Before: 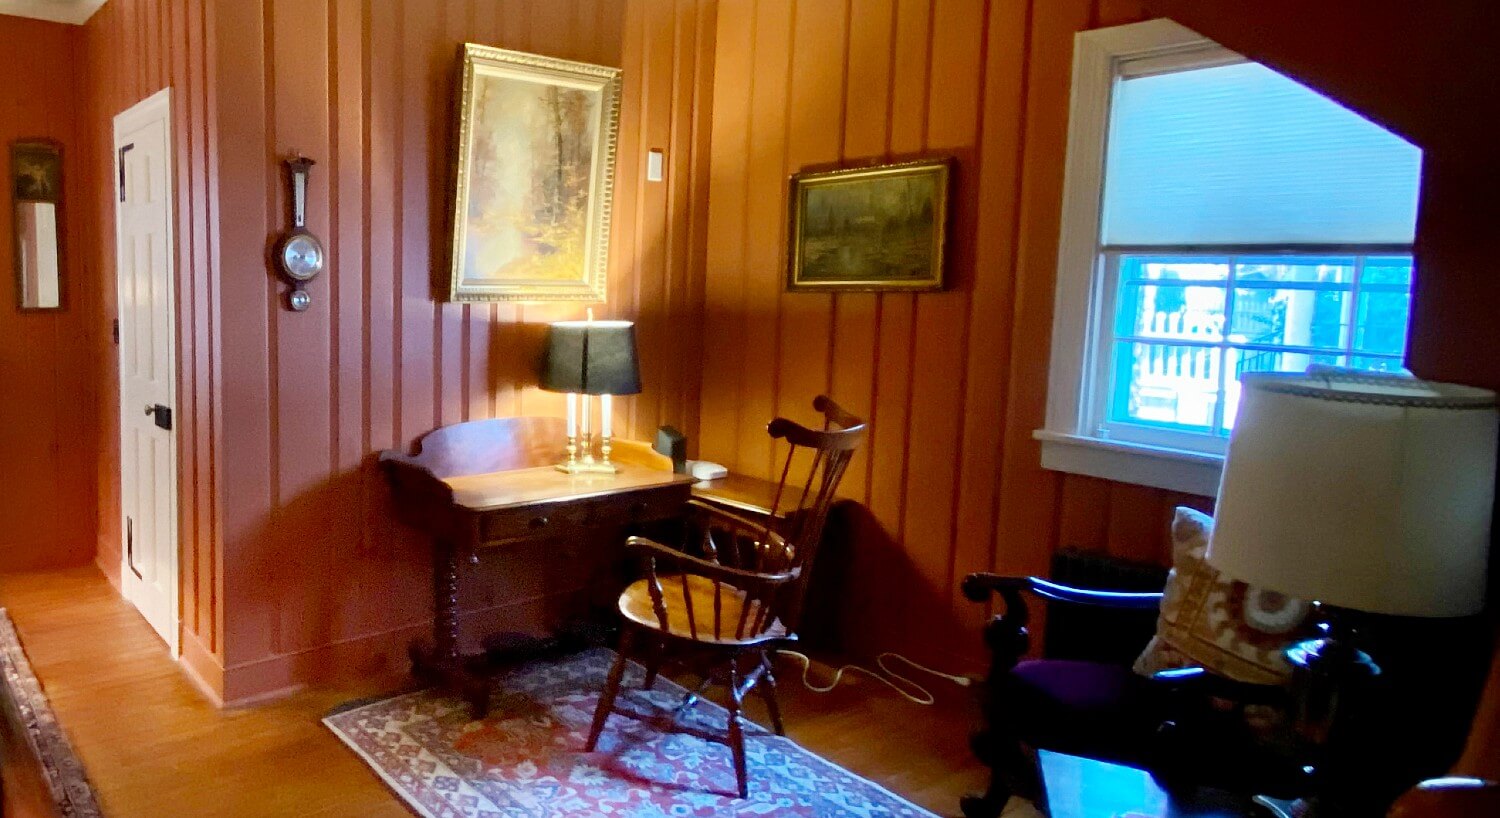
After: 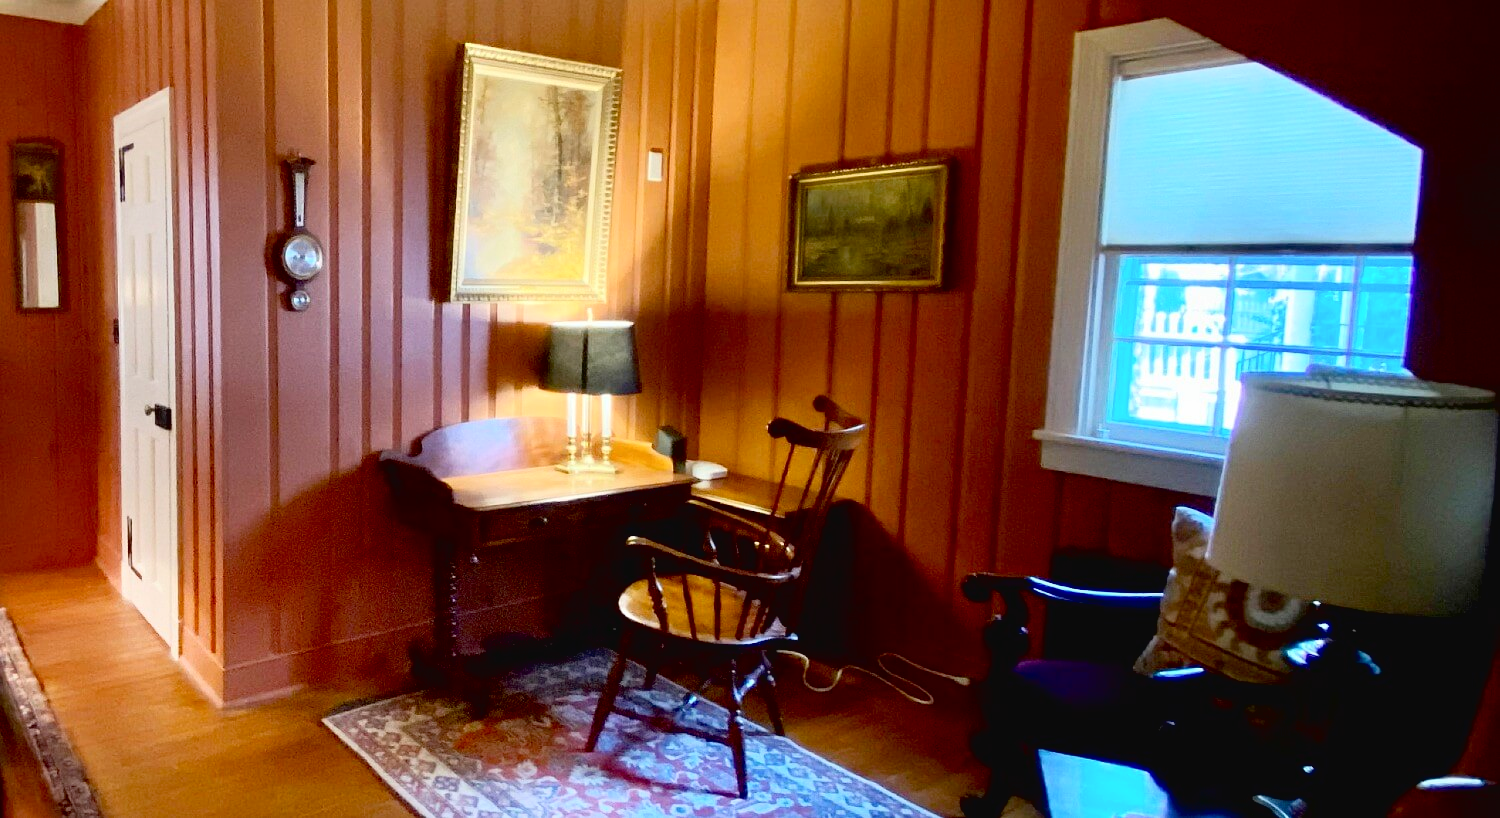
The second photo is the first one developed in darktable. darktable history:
exposure: black level correction 0.011, compensate highlight preservation false
tone curve: curves: ch0 [(0, 0.028) (0.138, 0.156) (0.468, 0.516) (0.754, 0.823) (1, 1)], color space Lab, independent channels, preserve colors none
